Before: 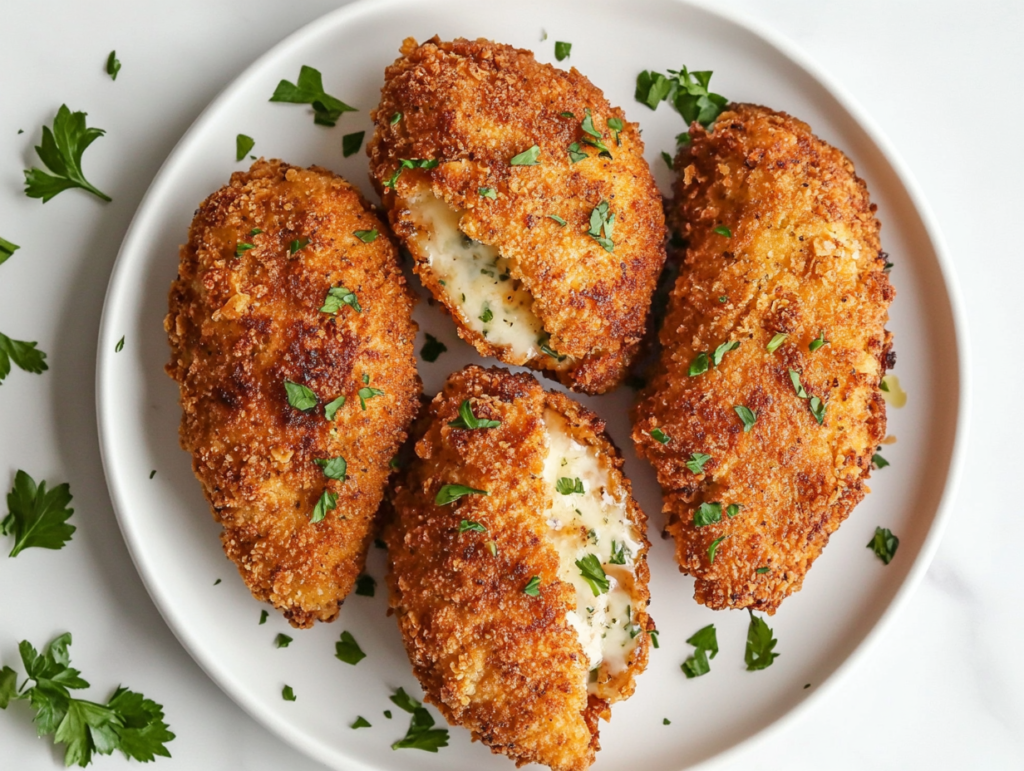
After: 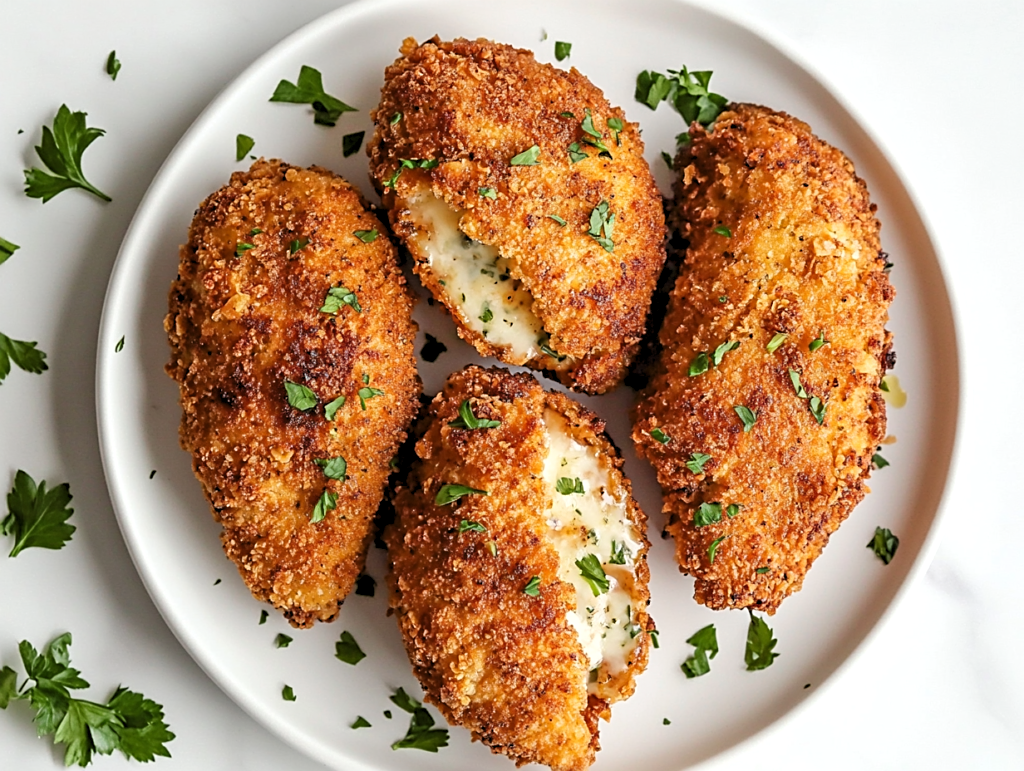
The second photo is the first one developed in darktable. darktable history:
sharpen: on, module defaults
levels: levels [0.073, 0.497, 0.972]
